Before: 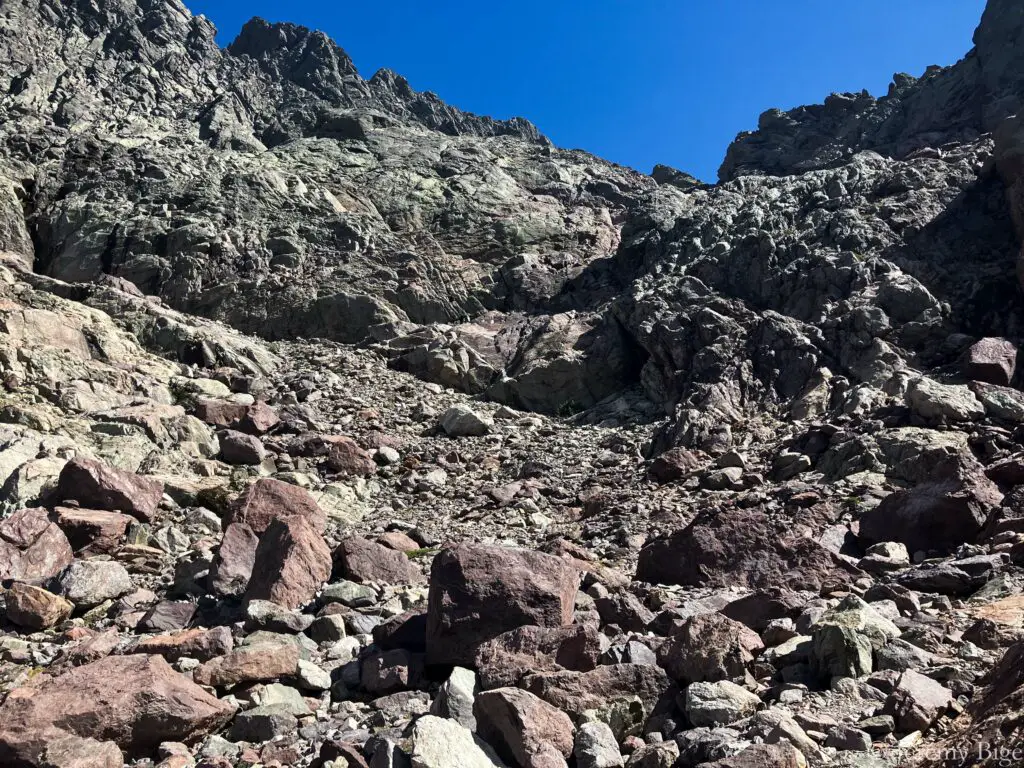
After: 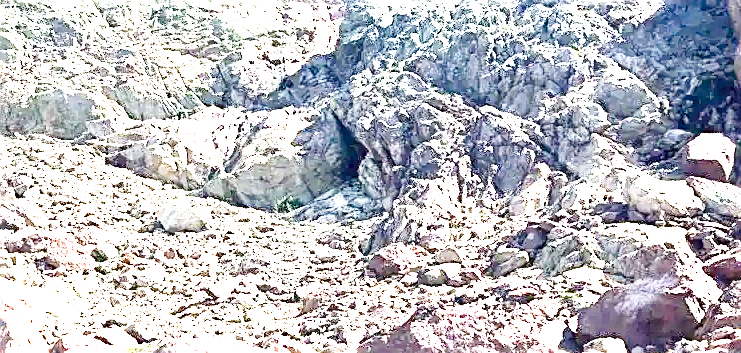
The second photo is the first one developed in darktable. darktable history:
crop and rotate: left 27.627%, top 26.635%, bottom 27.389%
base curve: curves: ch0 [(0, 0) (0.028, 0.03) (0.121, 0.232) (0.46, 0.748) (0.859, 0.968) (1, 1)], preserve colors none
sharpen: on, module defaults
exposure: black level correction 0, exposure 3.964 EV, compensate exposure bias true, compensate highlight preservation false
